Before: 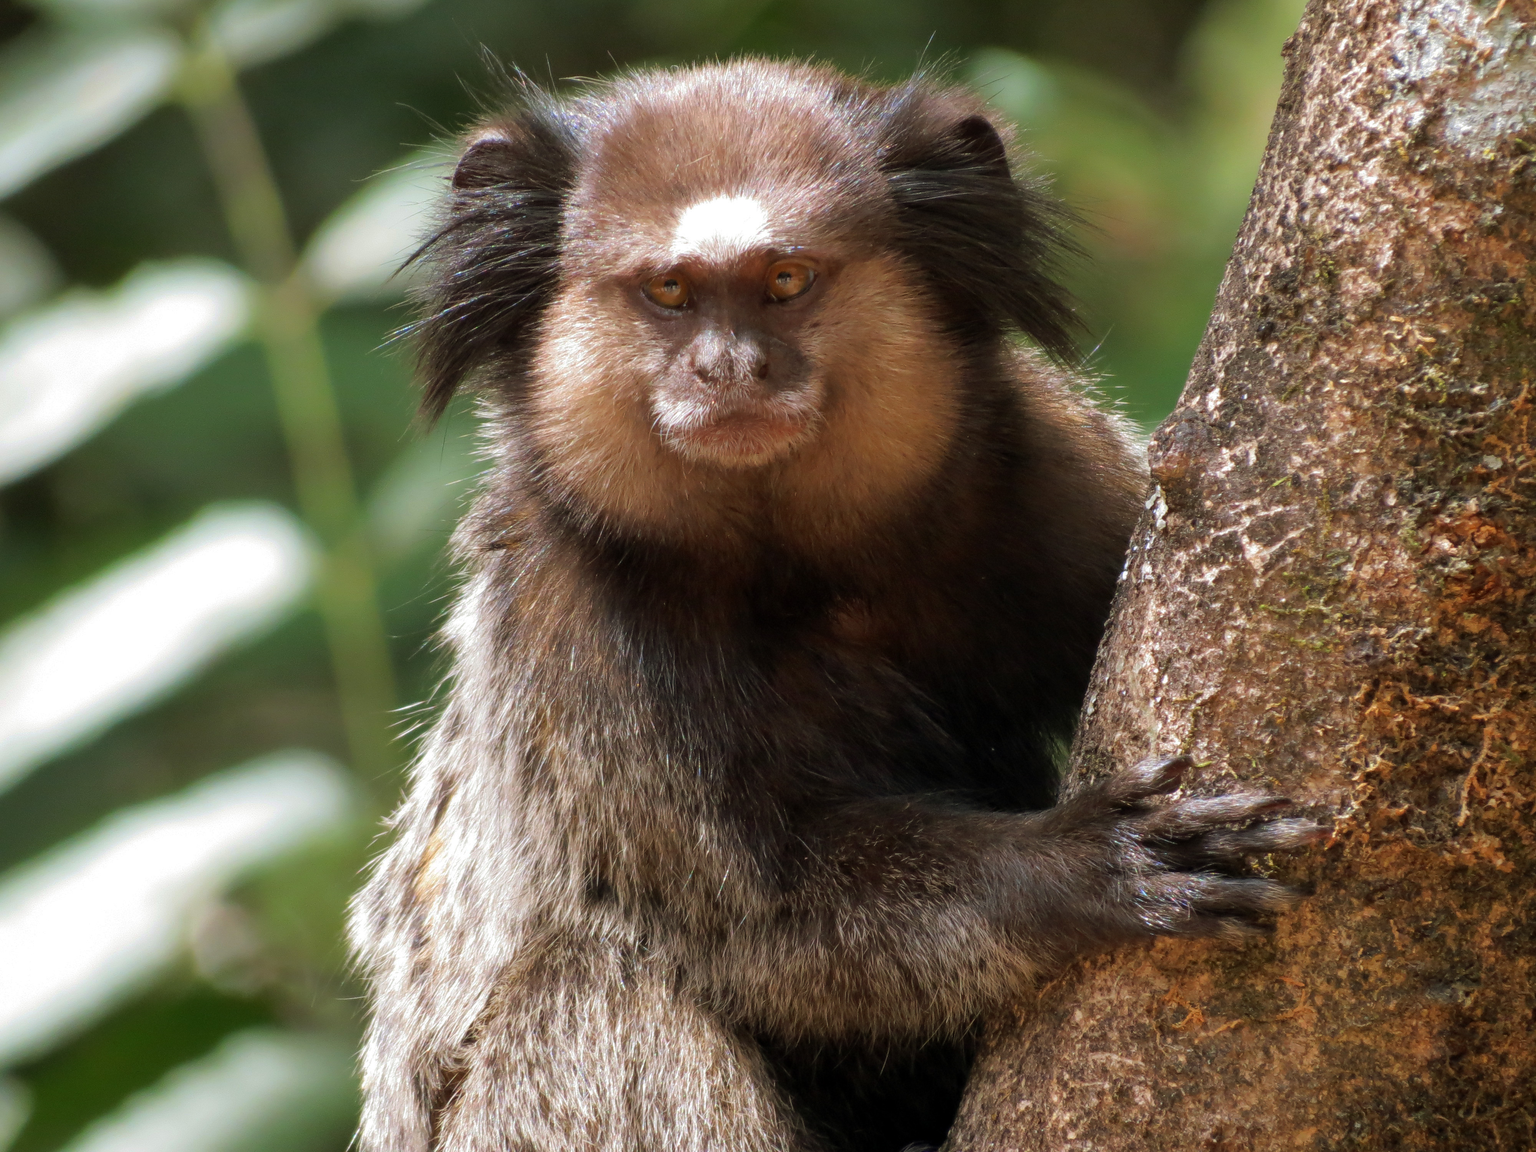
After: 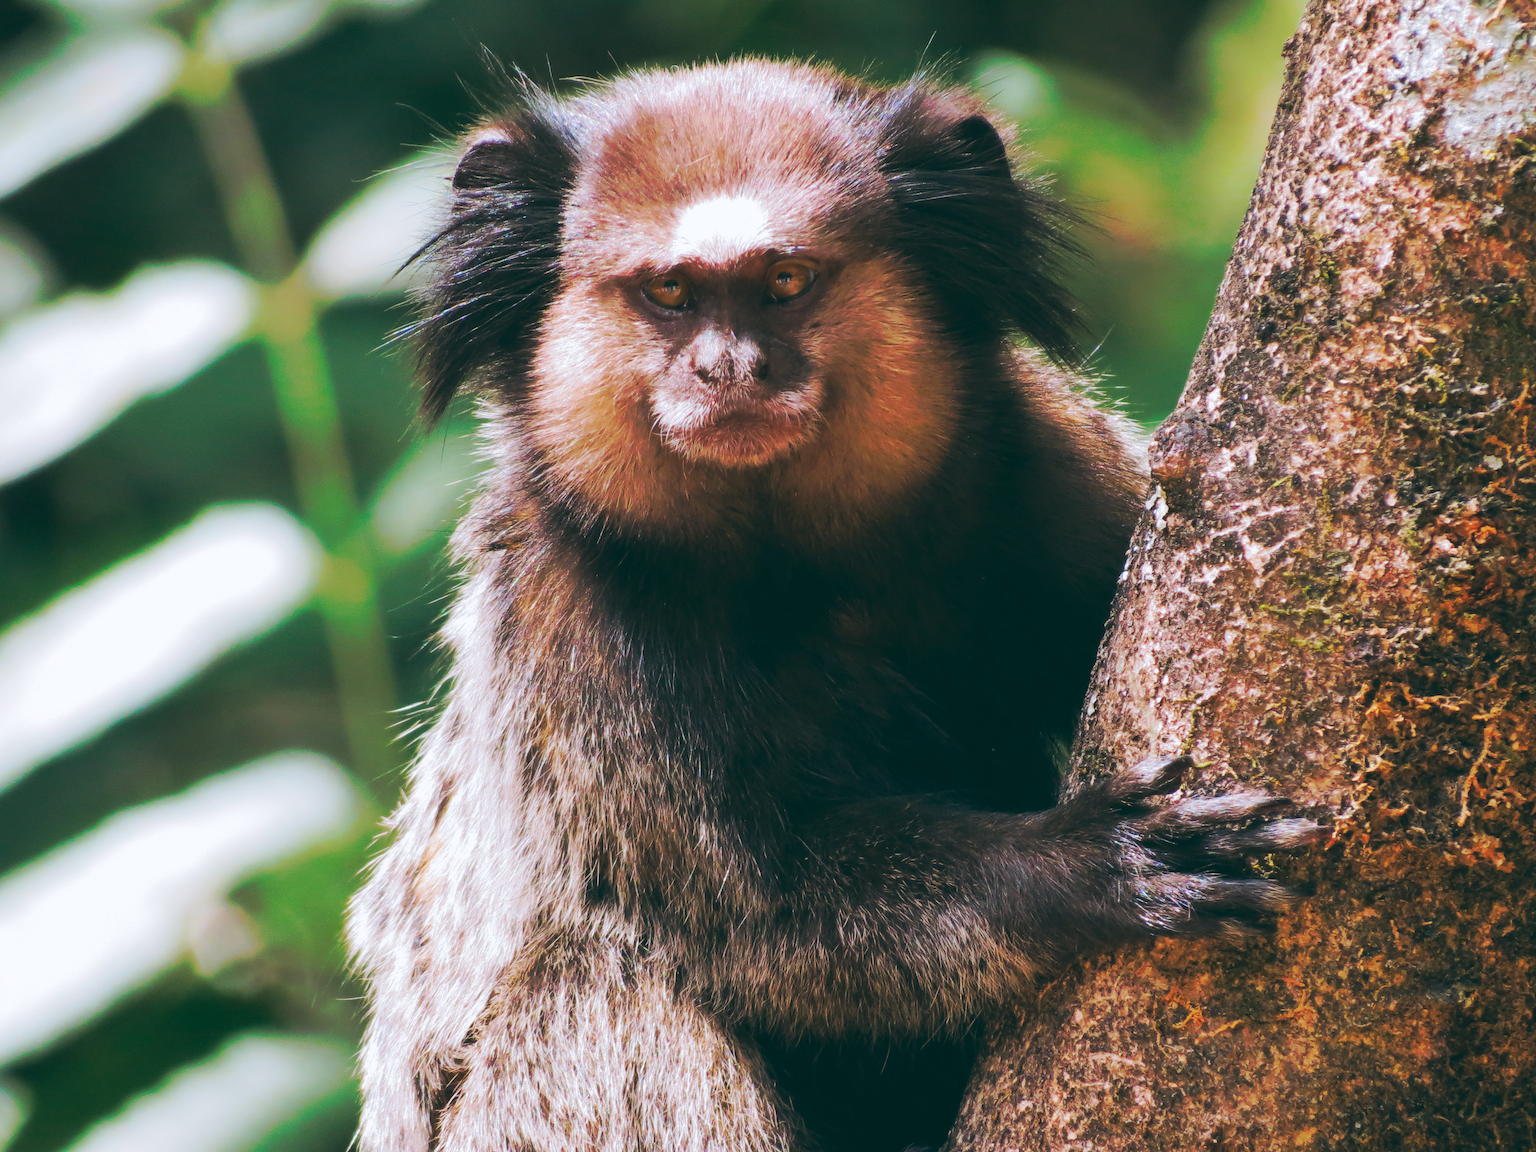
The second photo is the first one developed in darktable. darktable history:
tone curve: curves: ch0 [(0, 0) (0.003, 0.003) (0.011, 0.011) (0.025, 0.024) (0.044, 0.043) (0.069, 0.067) (0.1, 0.097) (0.136, 0.132) (0.177, 0.173) (0.224, 0.218) (0.277, 0.27) (0.335, 0.326) (0.399, 0.388) (0.468, 0.456) (0.543, 0.59) (0.623, 0.662) (0.709, 0.739) (0.801, 0.821) (0.898, 0.908) (1, 1)], preserve colors none
color look up table: target L [94.02, 94.89, 87.54, 89.52, 82.23, 80.98, 76.49, 70.71, 60.02, 47.66, 41.07, 31.6, 22.59, 200, 86.49, 87.5, 83.1, 78.48, 61.66, 55.17, 62.84, 53.21, 51.33, 57.77, 47.37, 30.97, 14.56, 10.33, 91.27, 78.43, 70.03, 74.58, 77.27, 70.04, 57.66, 55.69, 47.9, 40.64, 45.31, 37.43, 27.45, 14.68, 19.63, 13.26, 92.69, 67.59, 68.58, 63.92, 40.43], target a [-11.29, -9.245, -34.97, -30.92, -22.5, -15.55, -14.04, -63.89, -50.01, -20.98, -42.23, -22.86, -24.88, 0, 14.46, 9.777, 10.34, 24.77, 65.52, 78.67, 17.57, 53.34, 77.86, 5.014, 63.05, 15.13, 8.868, -13.36, 2.152, 7.393, 52.04, 22.11, 32.39, 0.934, 88.23, 61.05, 31.01, 23.76, 43.37, 68.76, 47.14, 6.498, 20.45, -1.794, -21.97, -23.88, -9.173, -33.49, -1.751], target b [44.31, -2.663, 37.89, -0.191, 79.96, -3.013, 54.26, 67.57, 28.33, 48.33, 36.61, -1.545, 12.51, 0, -1.015, 24.07, 83.52, 33.04, 25.23, 63.02, 64.61, 0.969, 35.84, 23.35, 50.15, -0.349, 4.372, -1.667, -8.887, -30.07, -19.26, -22.77, -32.49, -8.743, -42.11, -45.86, -38.76, -73.89, -83.54, -76.45, -10.83, -23.26, -55.33, -23.55, -8.817, -39.36, -47.43, -18.12, -47.71], num patches 49
